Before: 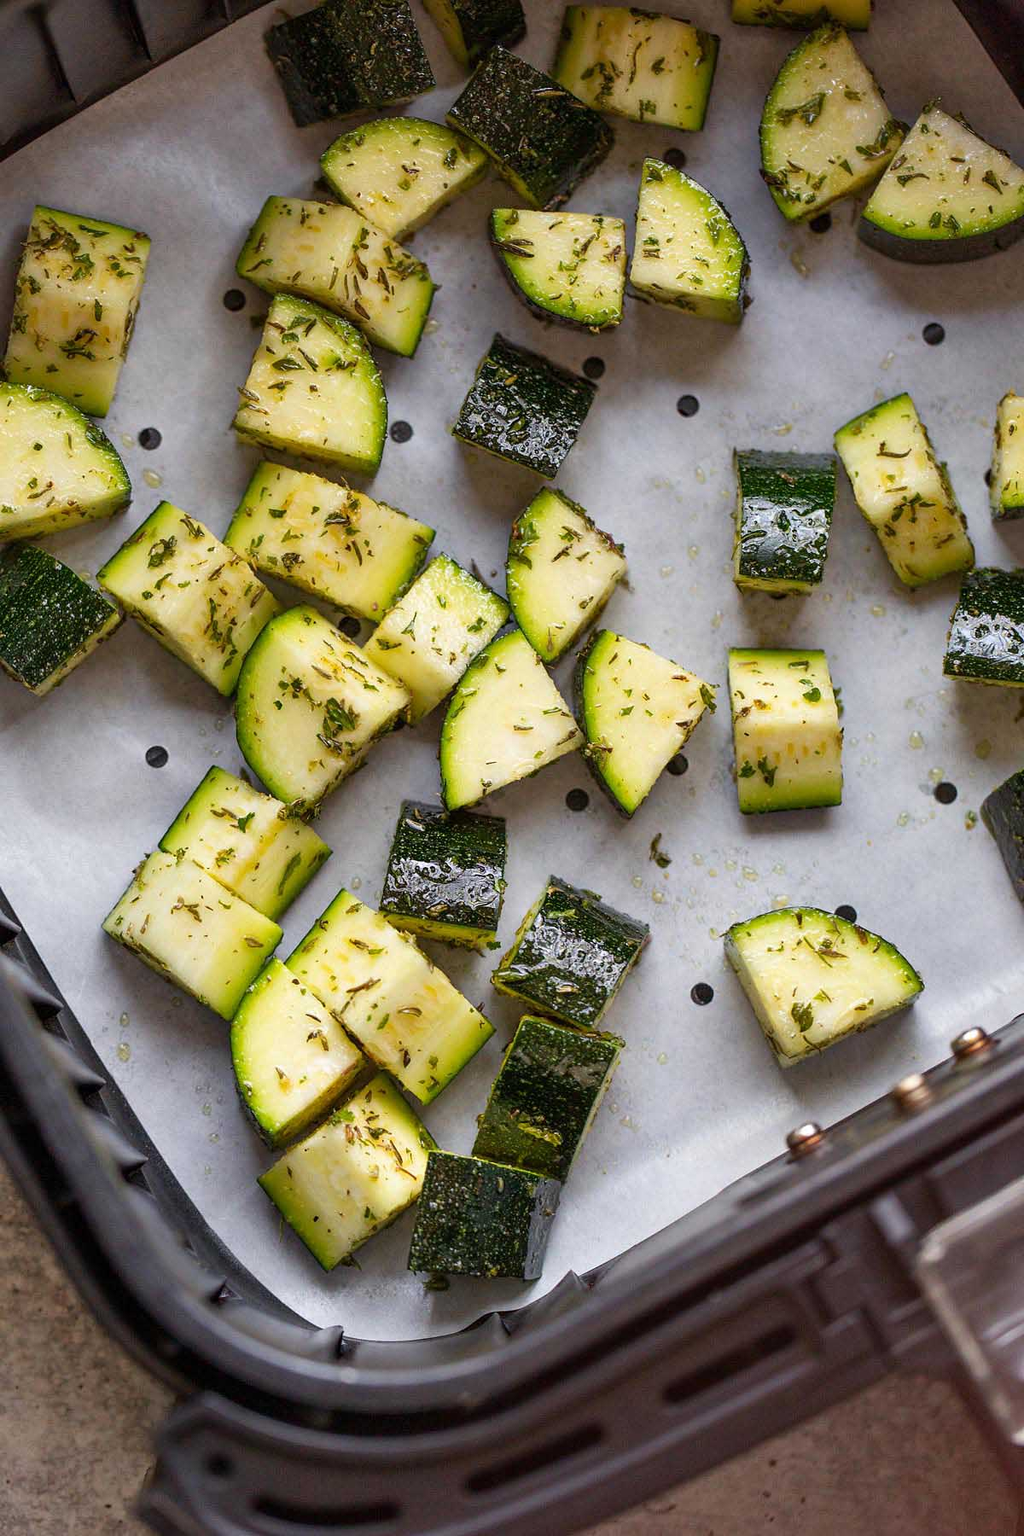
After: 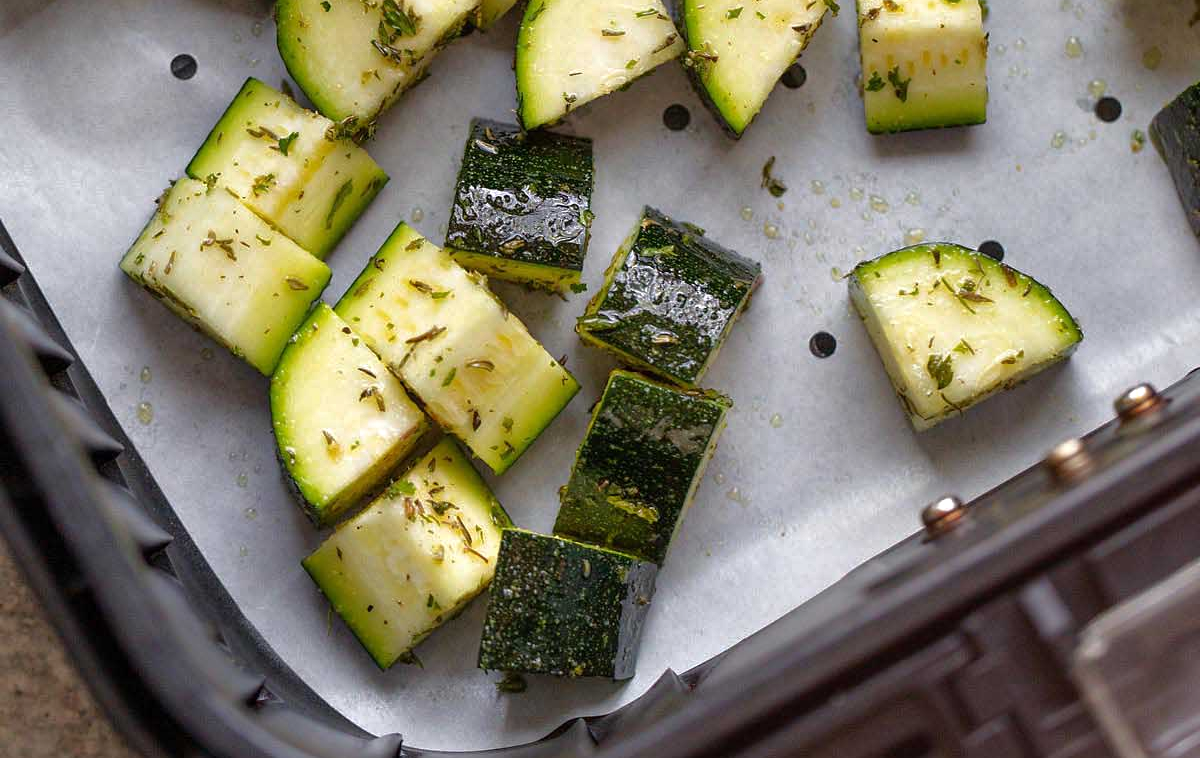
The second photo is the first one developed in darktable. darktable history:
crop: top 45.569%, bottom 12.265%
tone equalizer: -8 EV -0.001 EV, -7 EV 0.001 EV, -6 EV -0.002 EV, -5 EV -0.004 EV, -4 EV -0.061 EV, -3 EV -0.219 EV, -2 EV -0.292 EV, -1 EV 0.088 EV, +0 EV 0.285 EV, edges refinement/feathering 500, mask exposure compensation -1.57 EV, preserve details no
